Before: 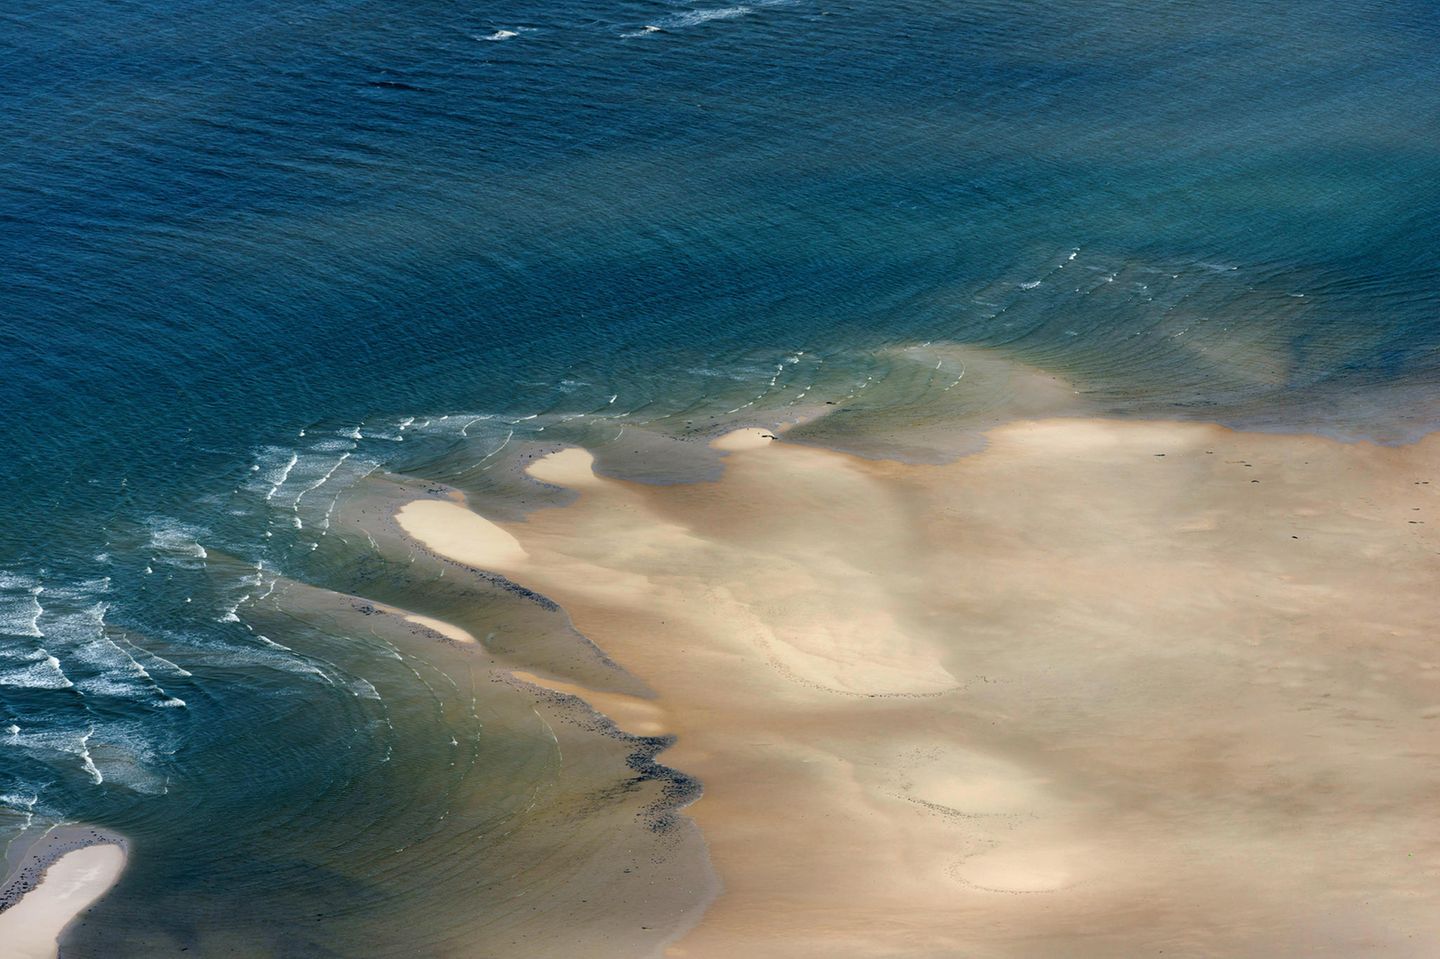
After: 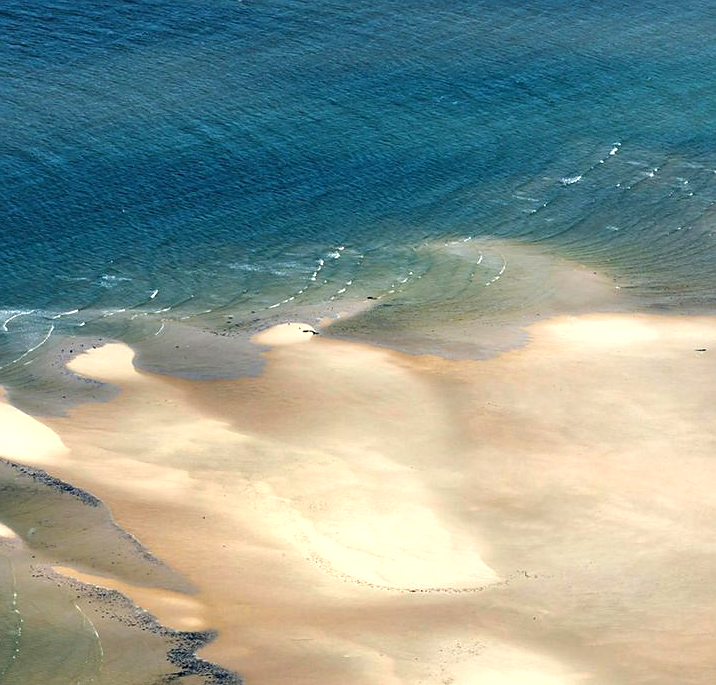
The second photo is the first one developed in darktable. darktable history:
shadows and highlights: radius 128.25, shadows 30.46, highlights -31.2, low approximation 0.01, soften with gaussian
sharpen: radius 1.908, amount 0.392, threshold 1.698
crop: left 31.938%, top 10.971%, right 18.334%, bottom 17.599%
exposure: black level correction 0, exposure 0.702 EV, compensate highlight preservation false
